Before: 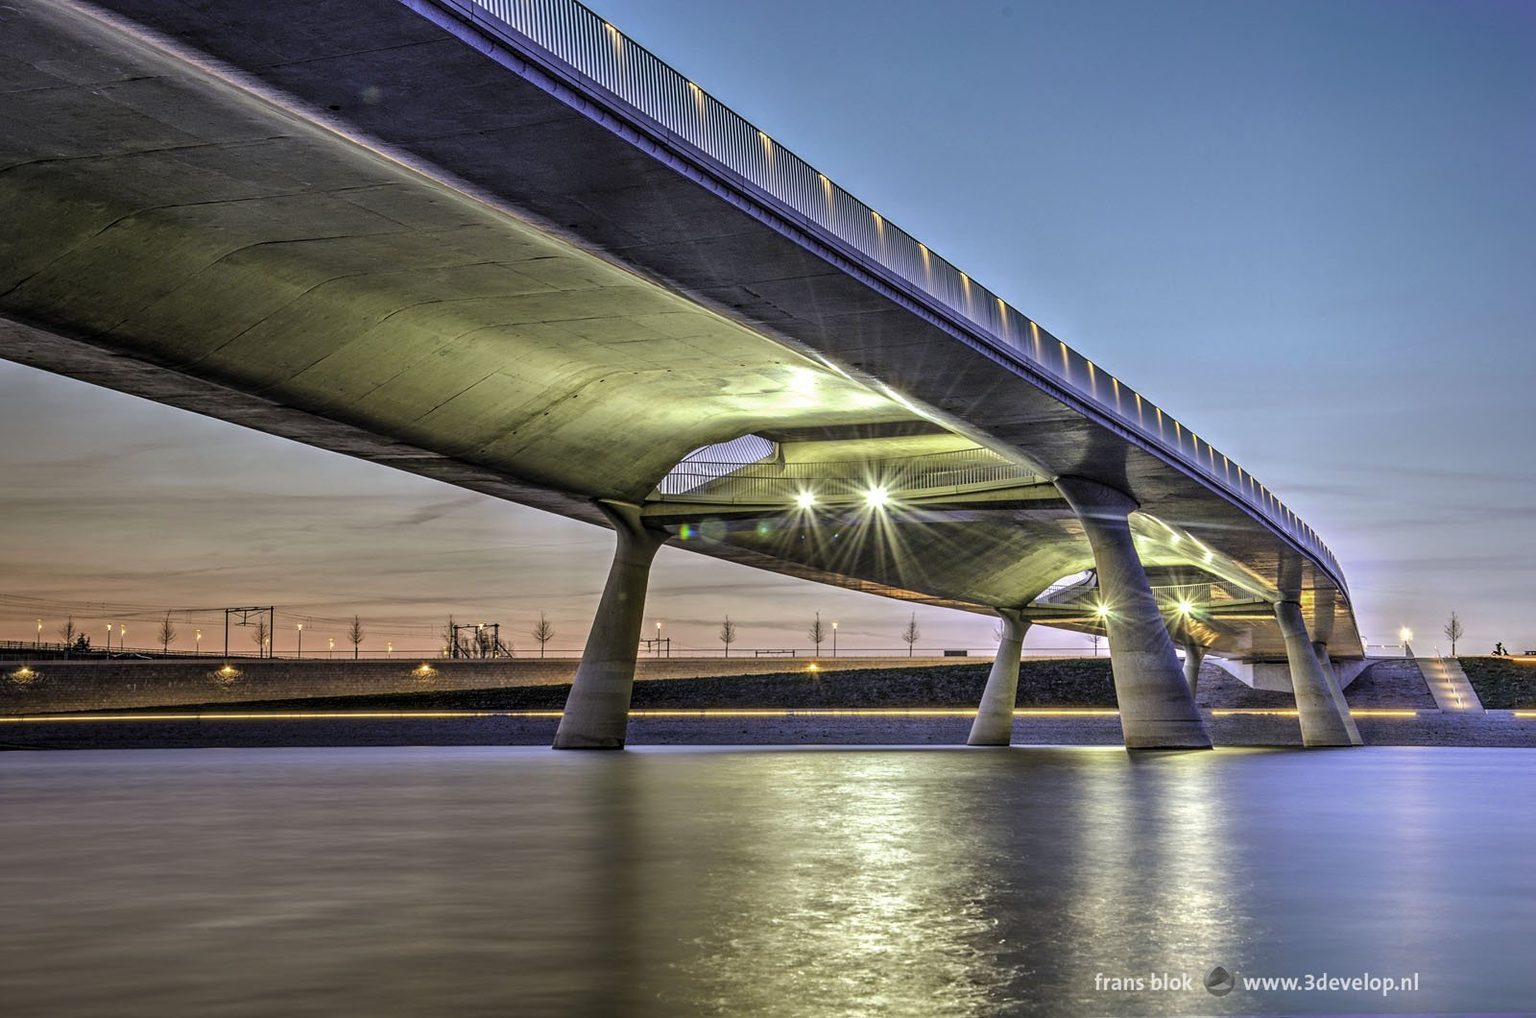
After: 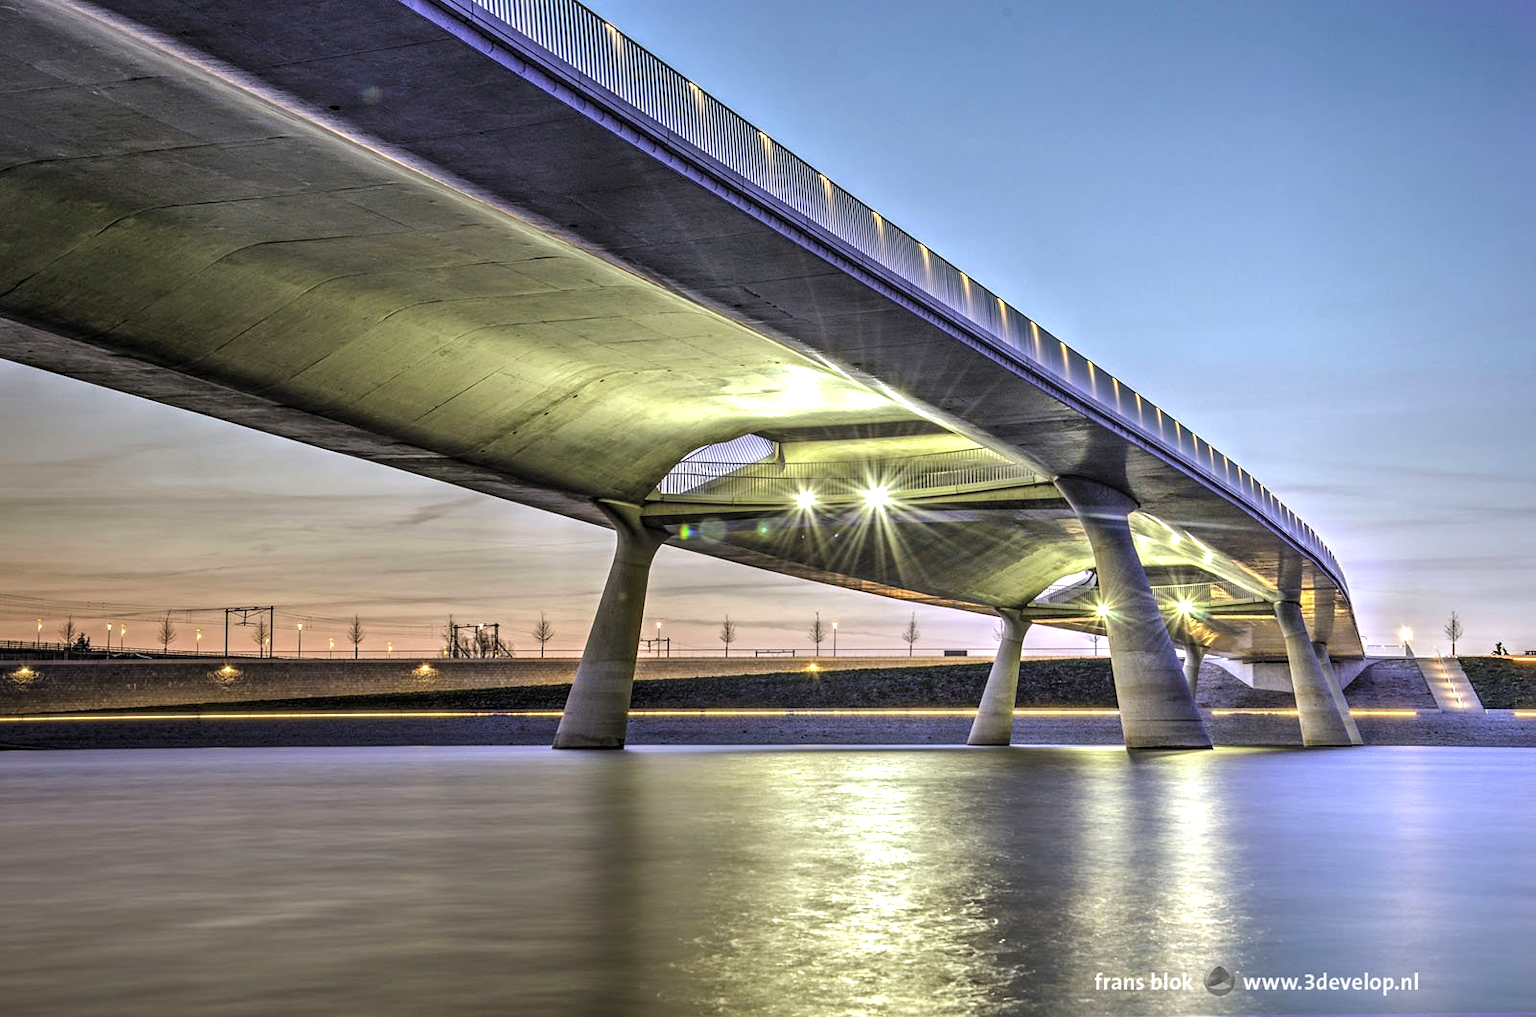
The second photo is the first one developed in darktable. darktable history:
exposure: exposure 0.568 EV, compensate exposure bias true, compensate highlight preservation false
